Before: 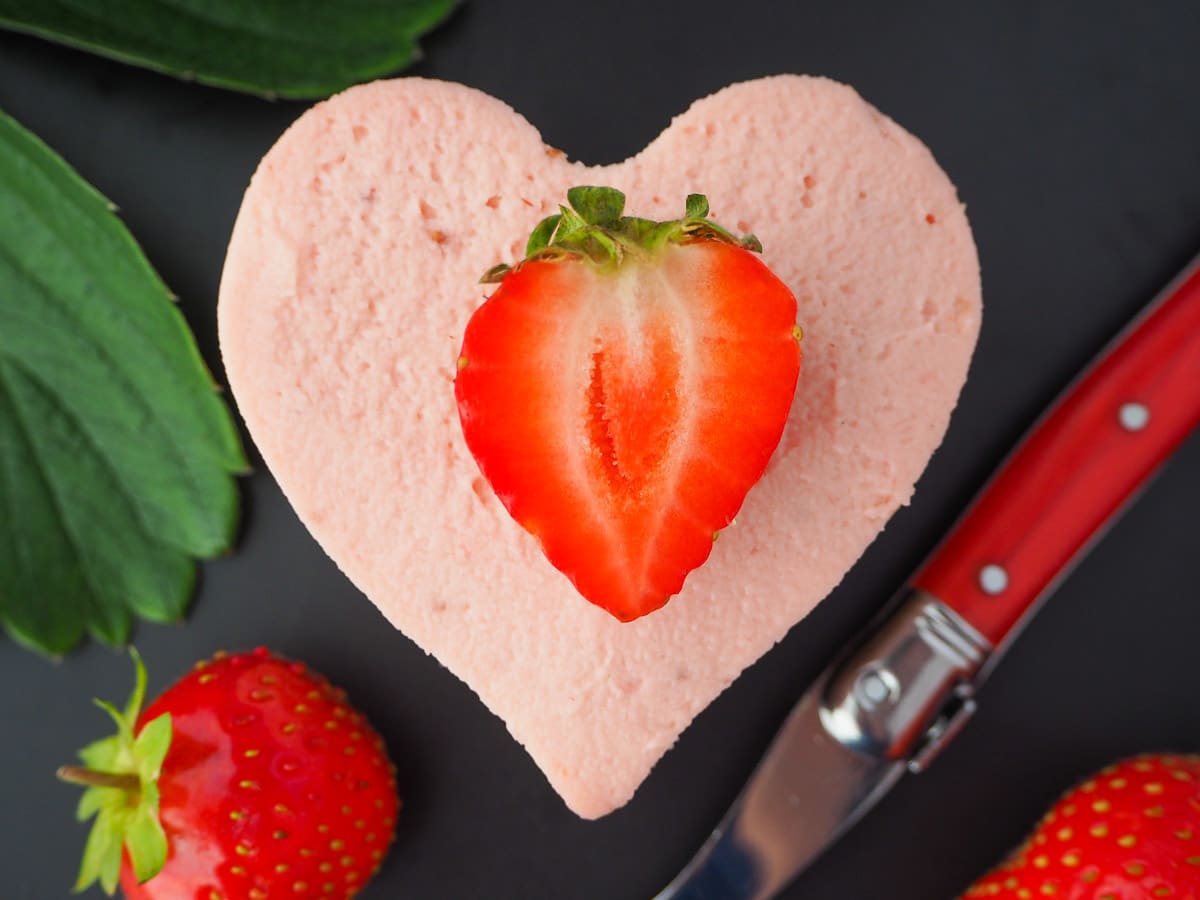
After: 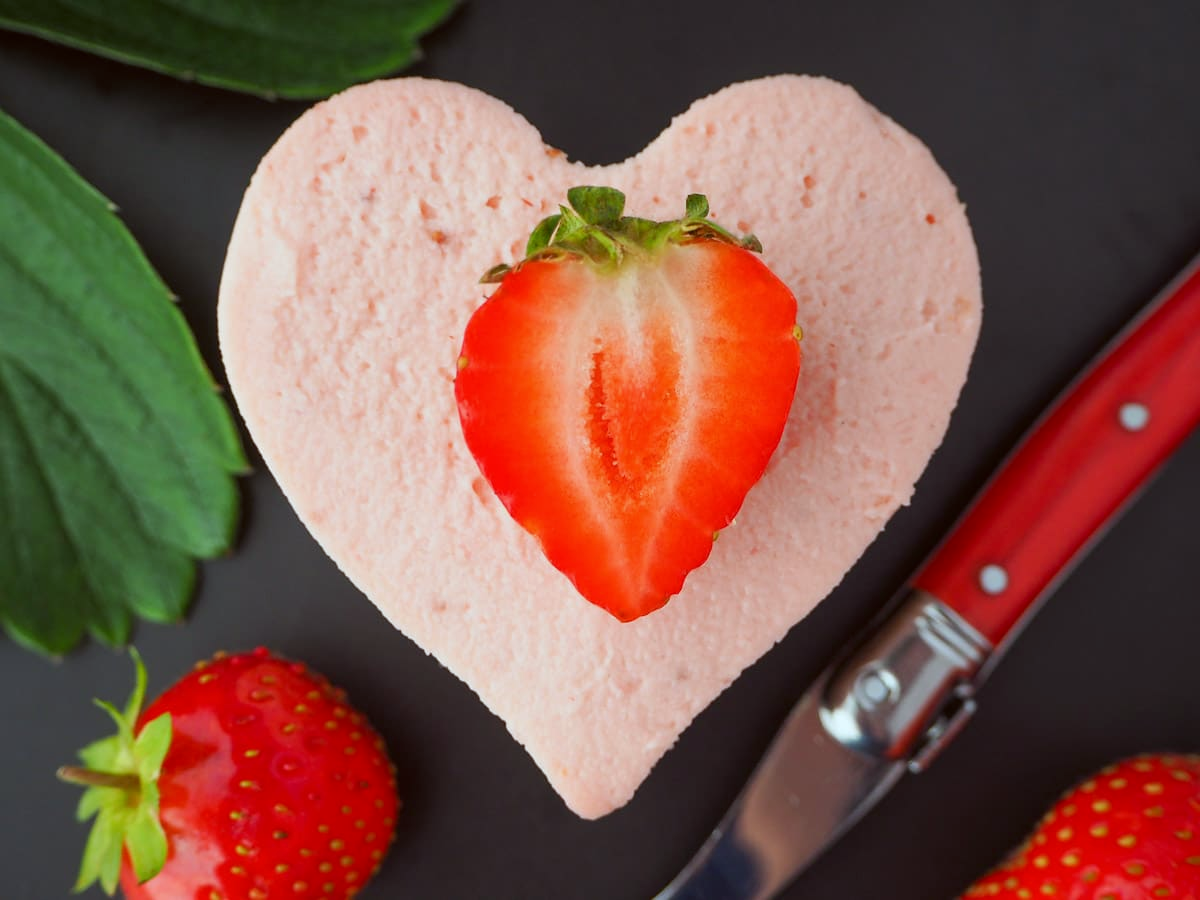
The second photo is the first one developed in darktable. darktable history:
white balance: red 0.982, blue 1.018
color correction: highlights a* -4.98, highlights b* -3.76, shadows a* 3.83, shadows b* 4.08
exposure: compensate highlight preservation false
